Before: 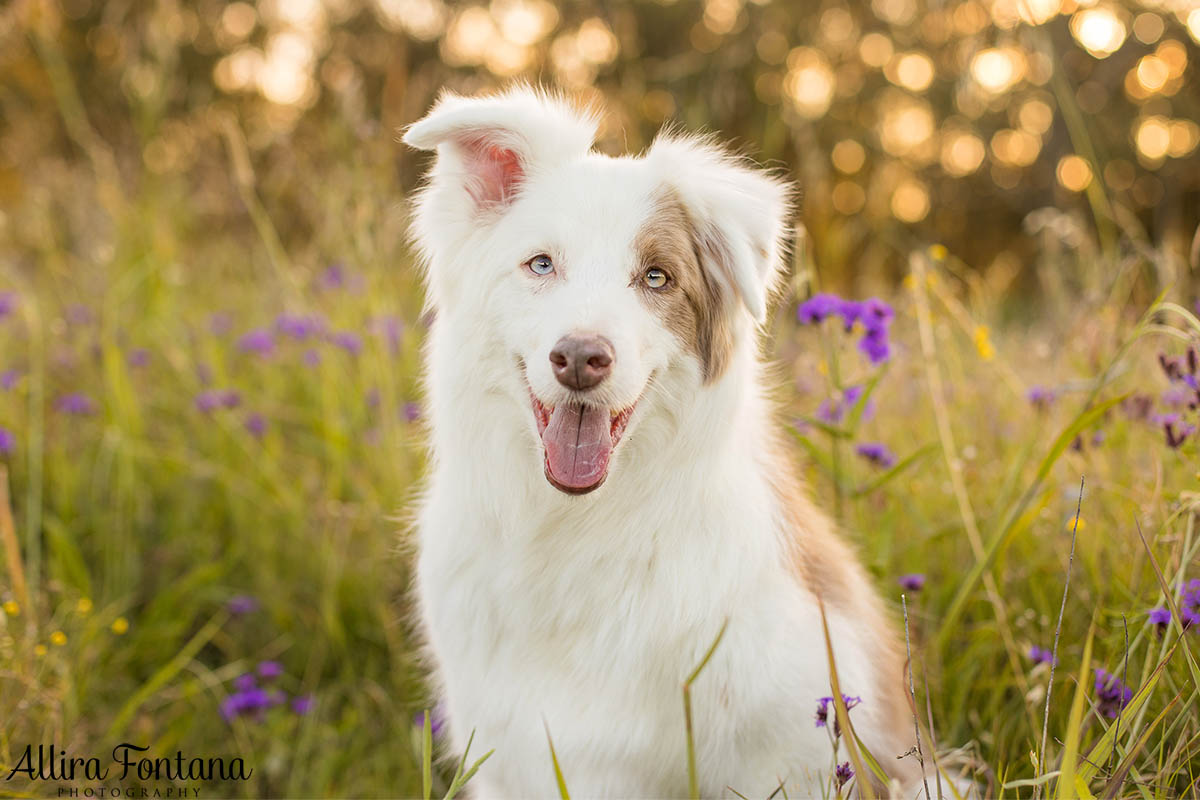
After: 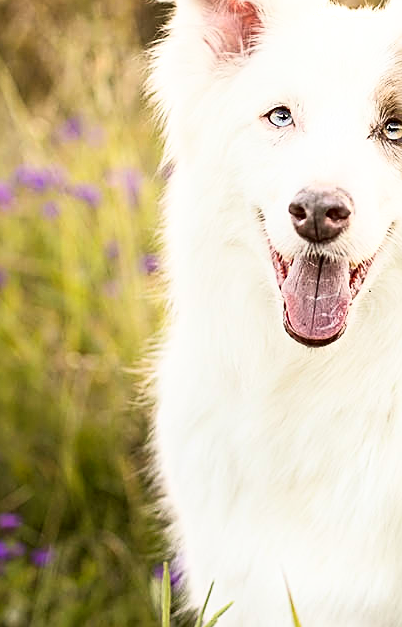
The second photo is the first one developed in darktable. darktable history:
tone equalizer: -8 EV -0.417 EV, -7 EV -0.389 EV, -6 EV -0.333 EV, -5 EV -0.222 EV, -3 EV 0.222 EV, -2 EV 0.333 EV, -1 EV 0.389 EV, +0 EV 0.417 EV, edges refinement/feathering 500, mask exposure compensation -1.57 EV, preserve details no
sharpen: amount 0.575
shadows and highlights: shadows -62.32, white point adjustment -5.22, highlights 61.59
crop and rotate: left 21.77%, top 18.528%, right 44.676%, bottom 2.997%
